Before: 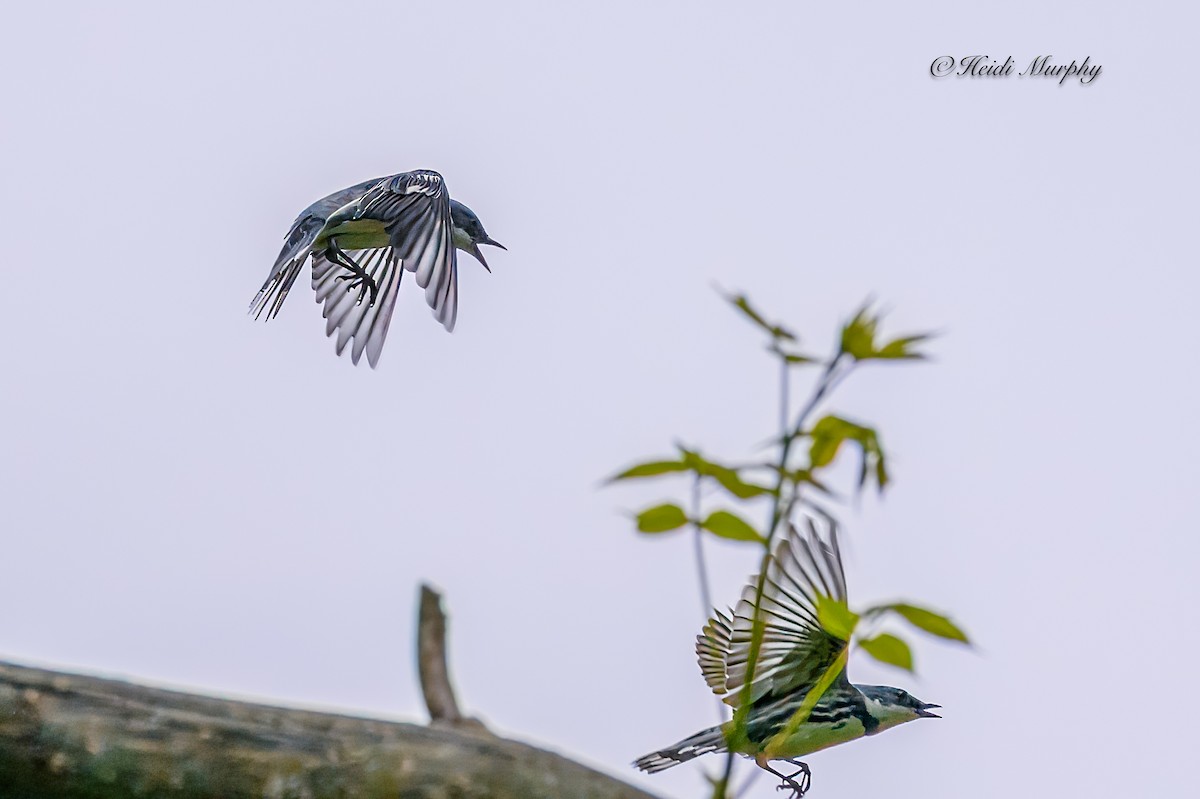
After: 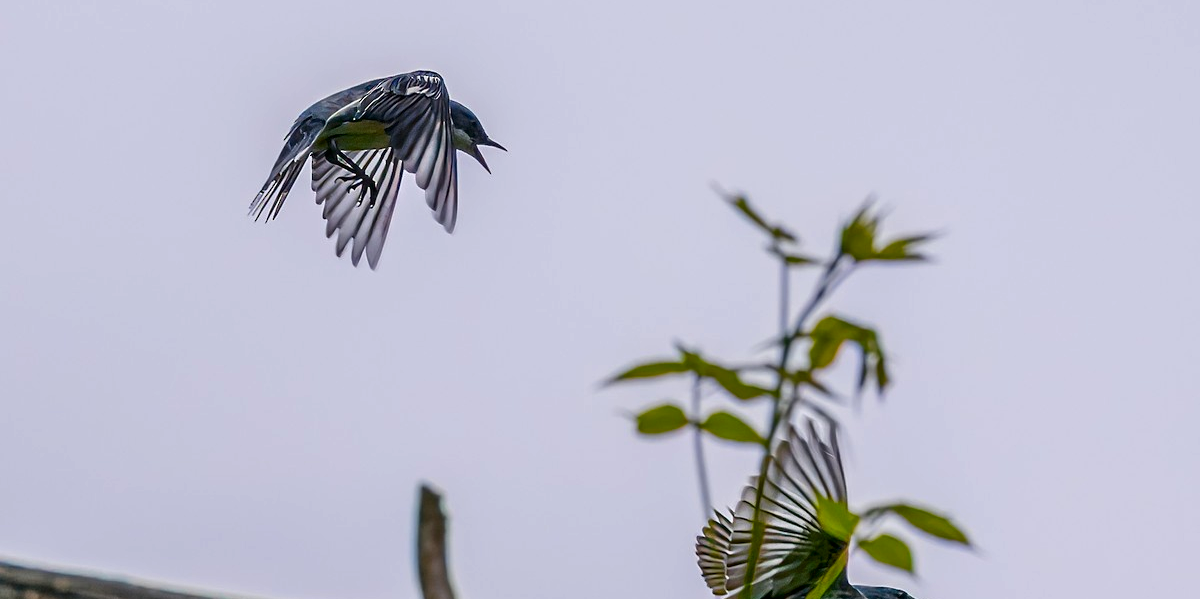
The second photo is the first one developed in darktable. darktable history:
contrast brightness saturation: brightness -0.2, saturation 0.08
crop and rotate: top 12.5%, bottom 12.5%
